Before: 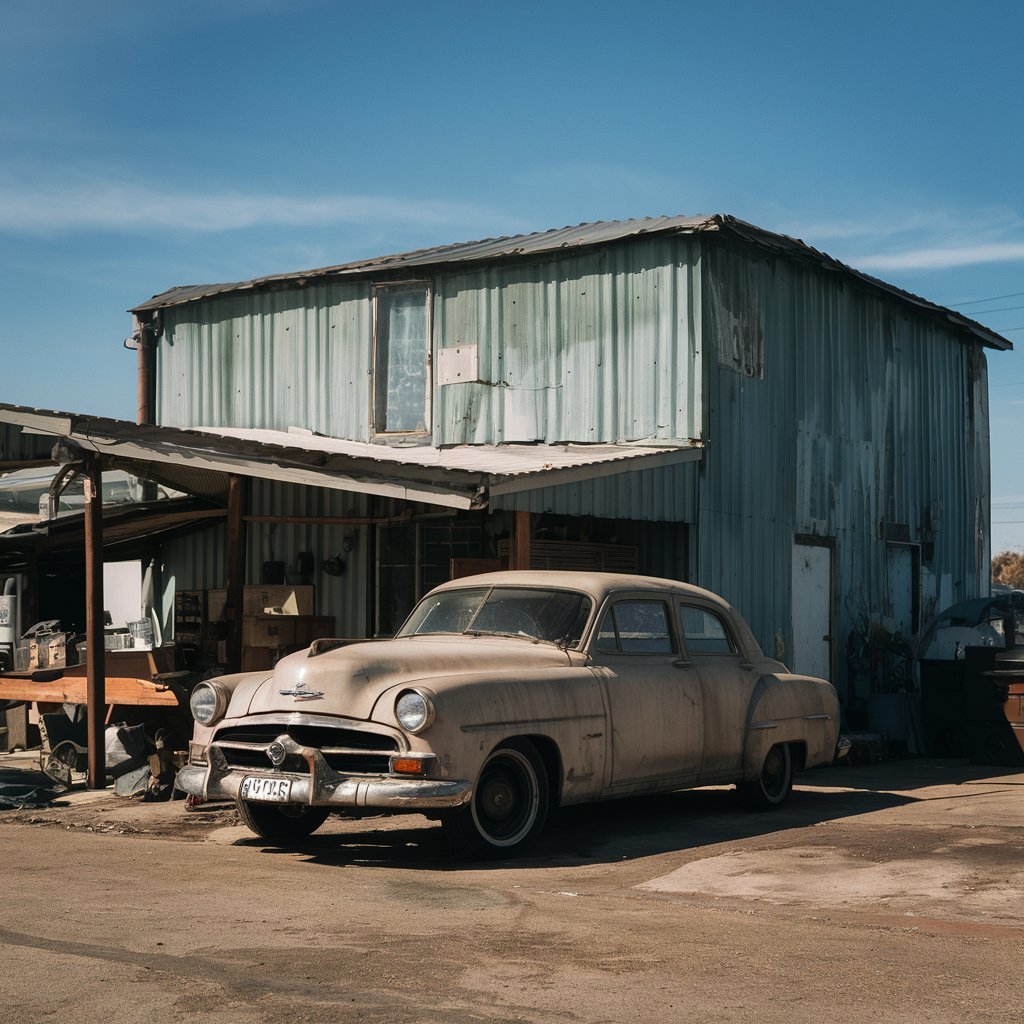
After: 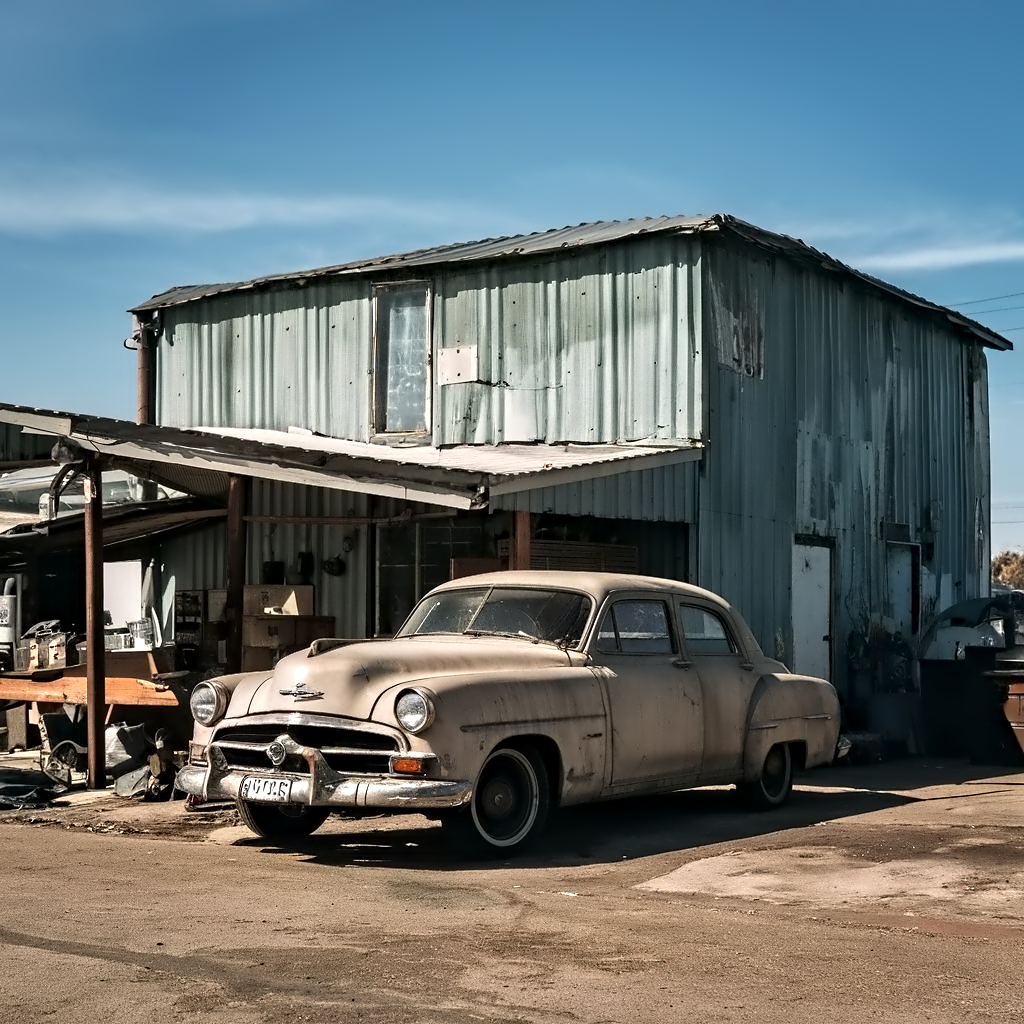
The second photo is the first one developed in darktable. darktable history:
exposure: exposure 0.258 EV, compensate highlight preservation false
contrast equalizer: octaves 7, y [[0.5, 0.542, 0.583, 0.625, 0.667, 0.708], [0.5 ×6], [0.5 ×6], [0, 0.033, 0.067, 0.1, 0.133, 0.167], [0, 0.05, 0.1, 0.15, 0.2, 0.25]]
